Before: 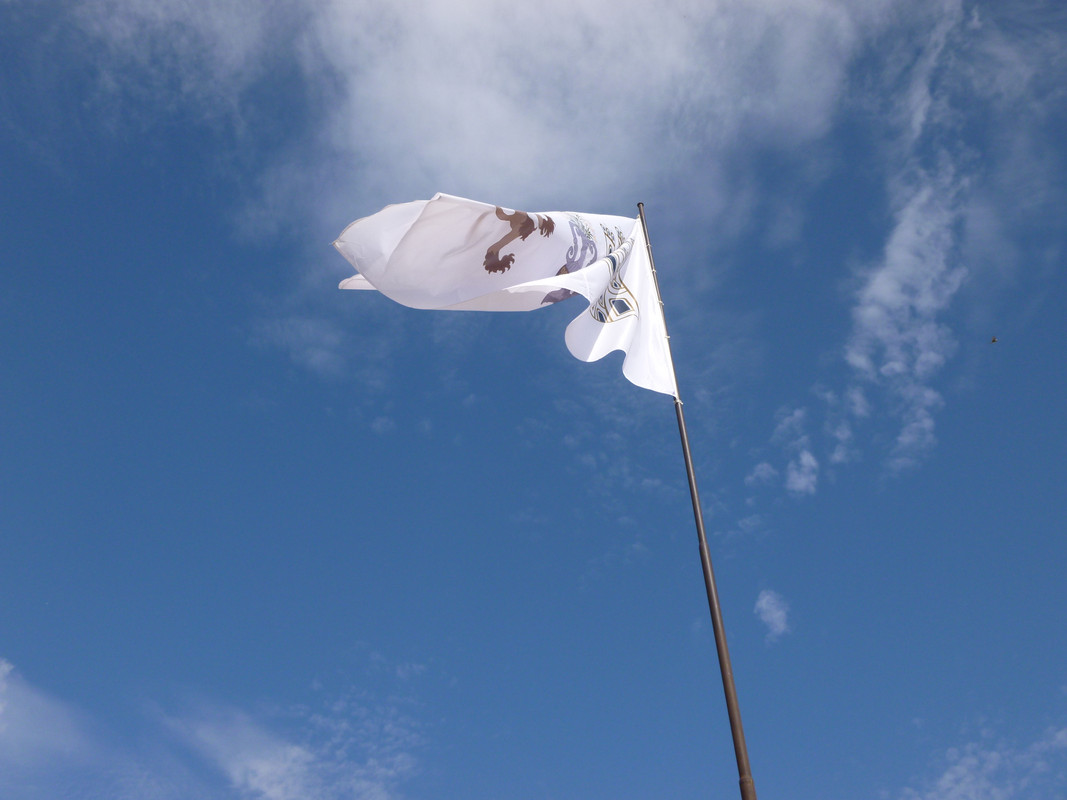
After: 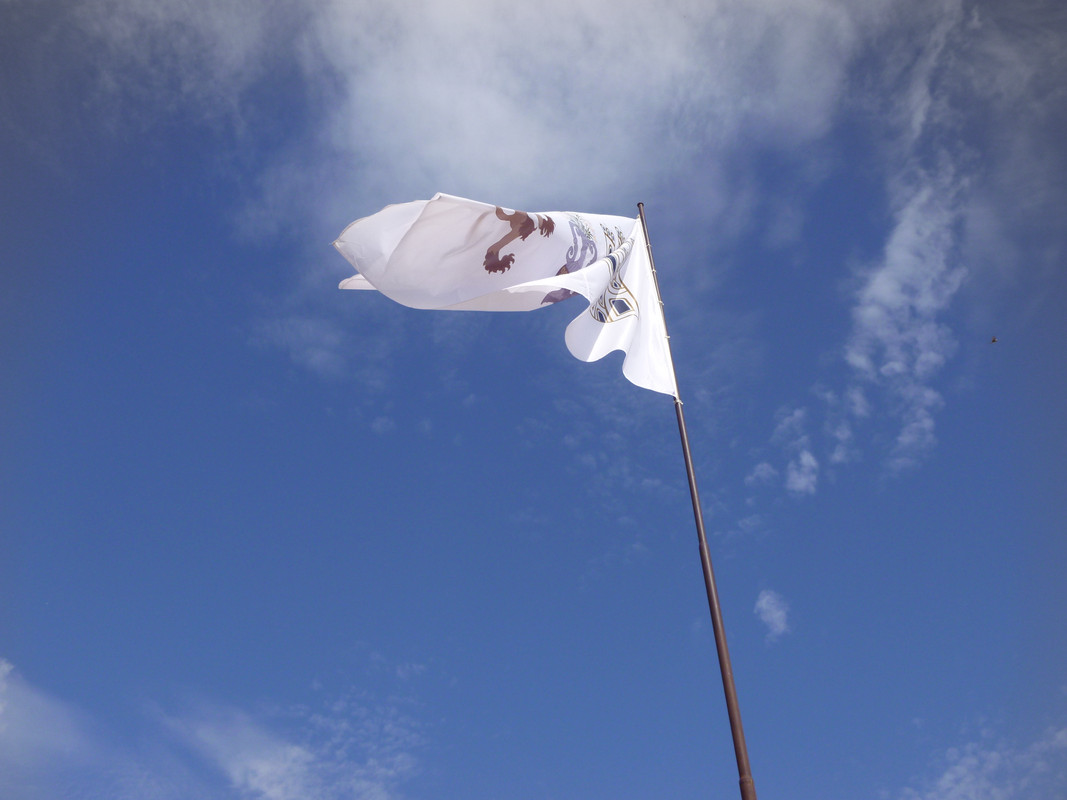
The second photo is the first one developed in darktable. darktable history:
vignetting: fall-off start 91.17%, brightness -0.288, center (-0.026, 0.398)
color balance rgb: shadows lift › chroma 6.378%, shadows lift › hue 303.71°, perceptual saturation grading › global saturation 0.126%
